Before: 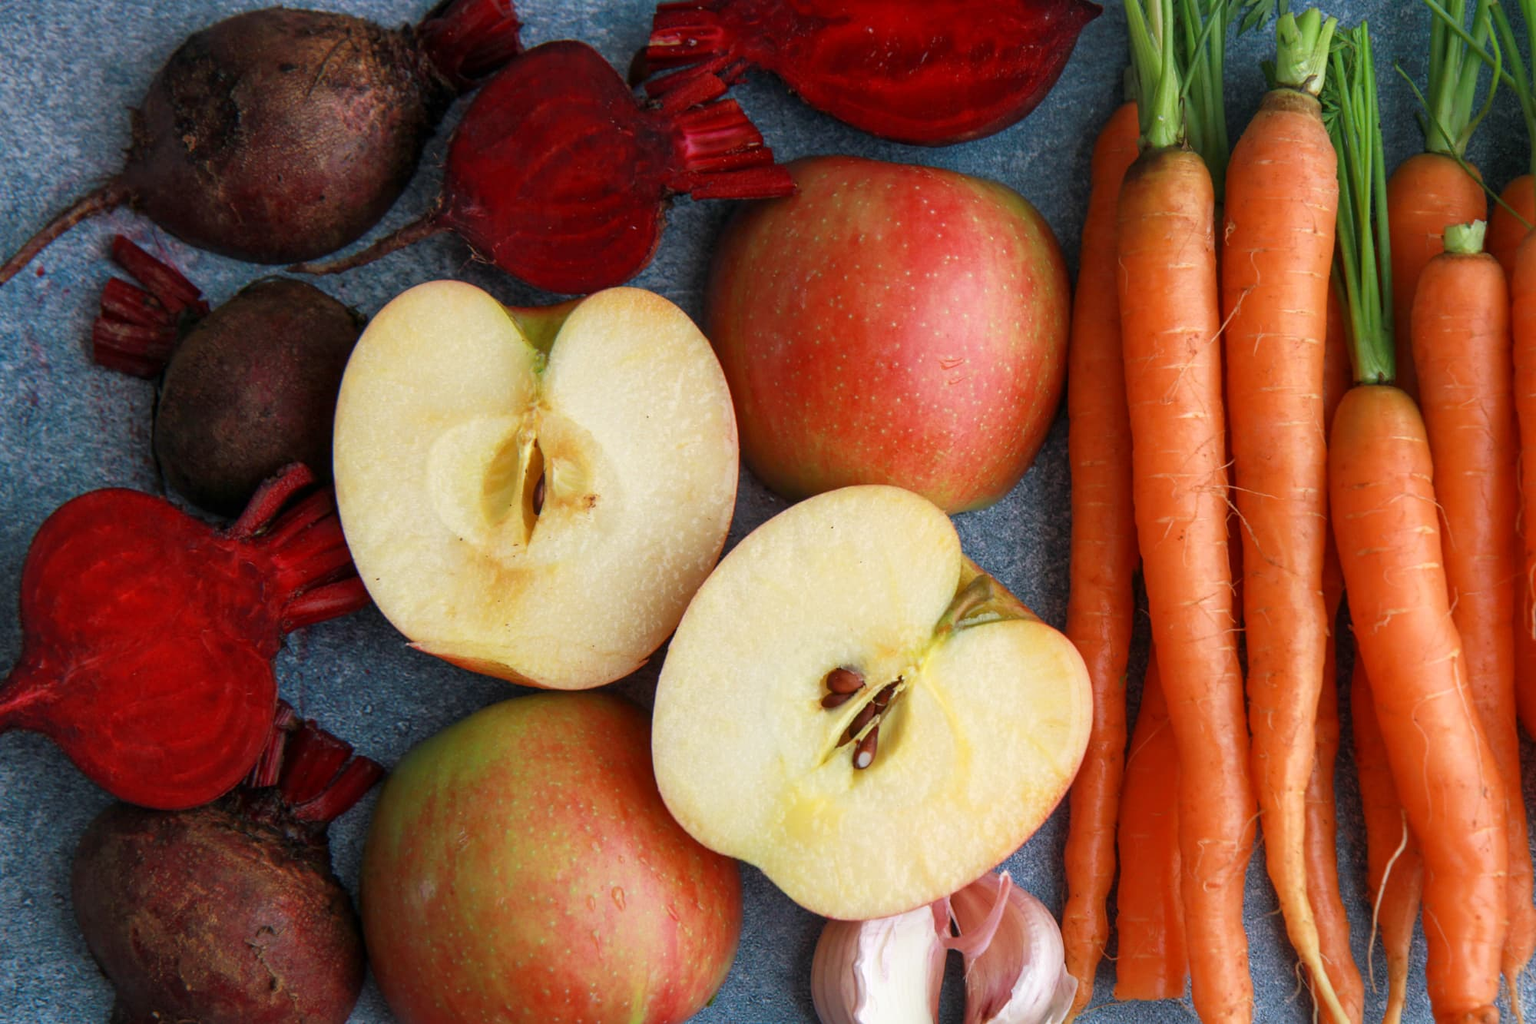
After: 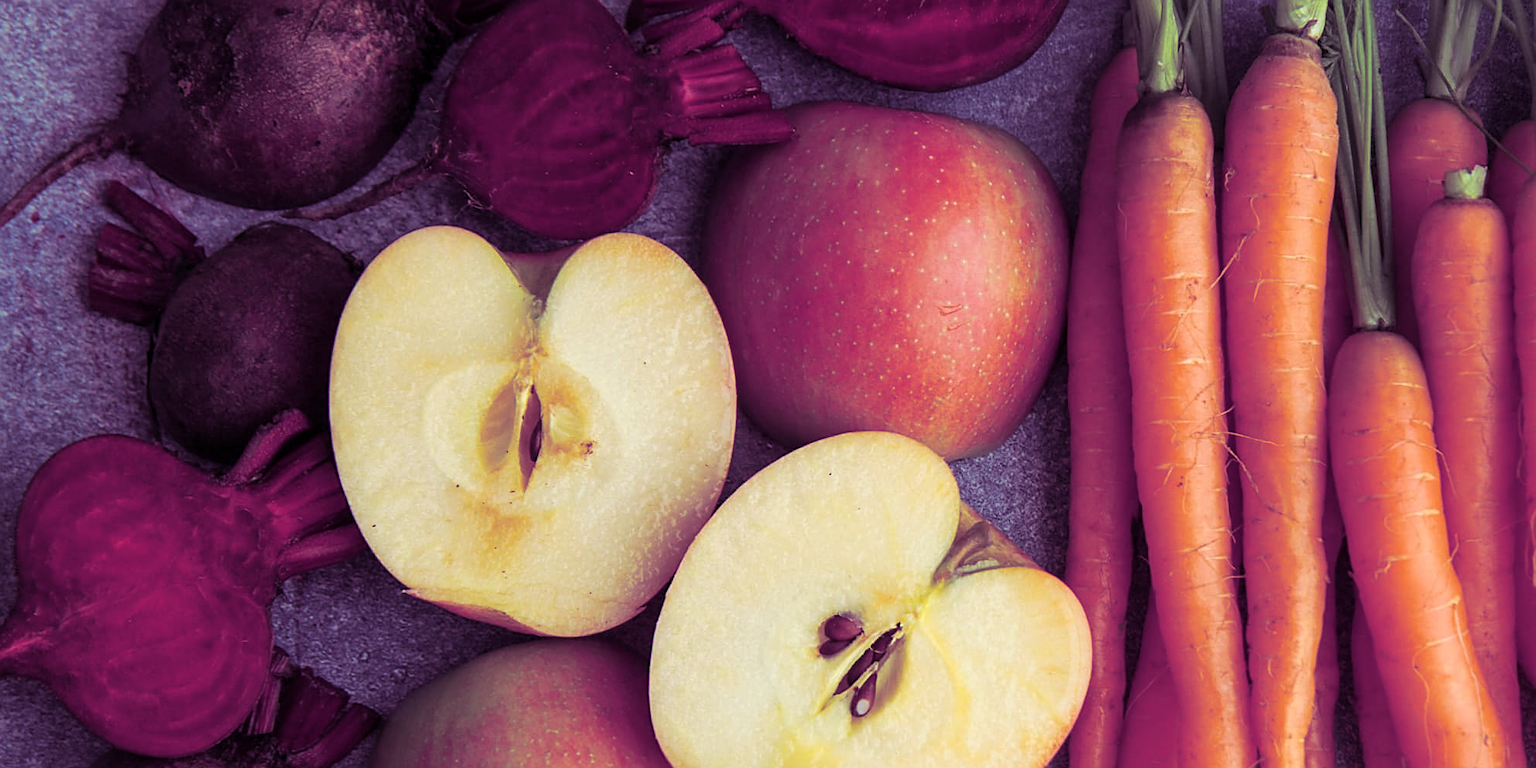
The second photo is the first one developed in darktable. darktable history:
sharpen: on, module defaults
split-toning: shadows › hue 277.2°, shadows › saturation 0.74
crop: left 0.387%, top 5.469%, bottom 19.809%
